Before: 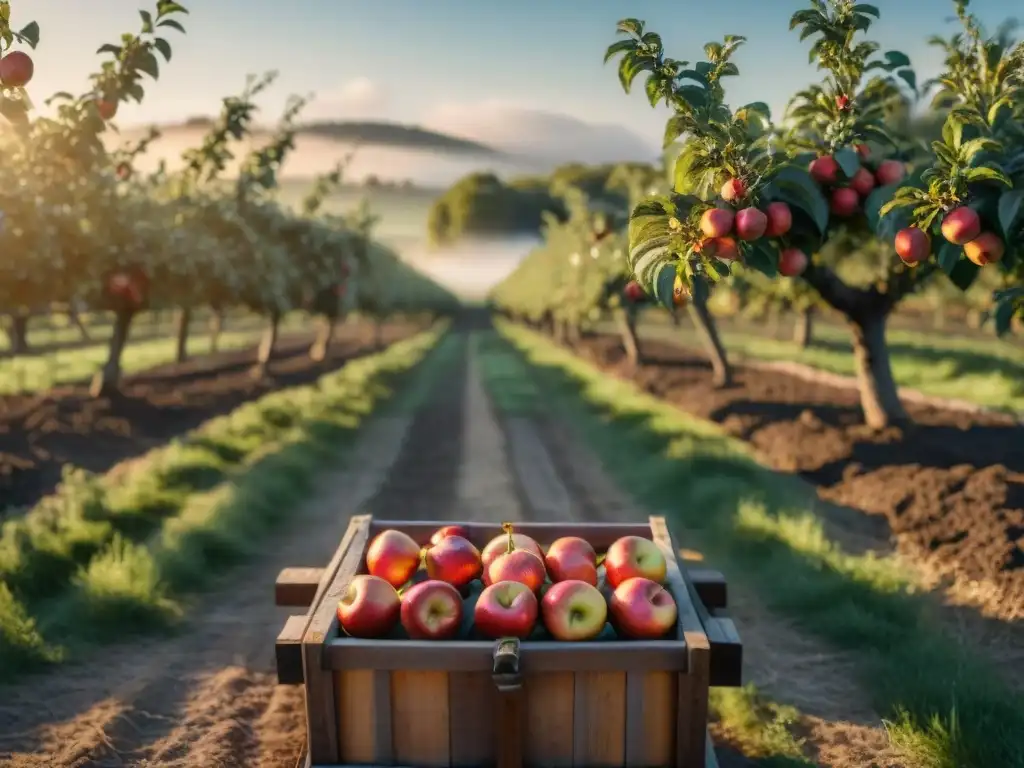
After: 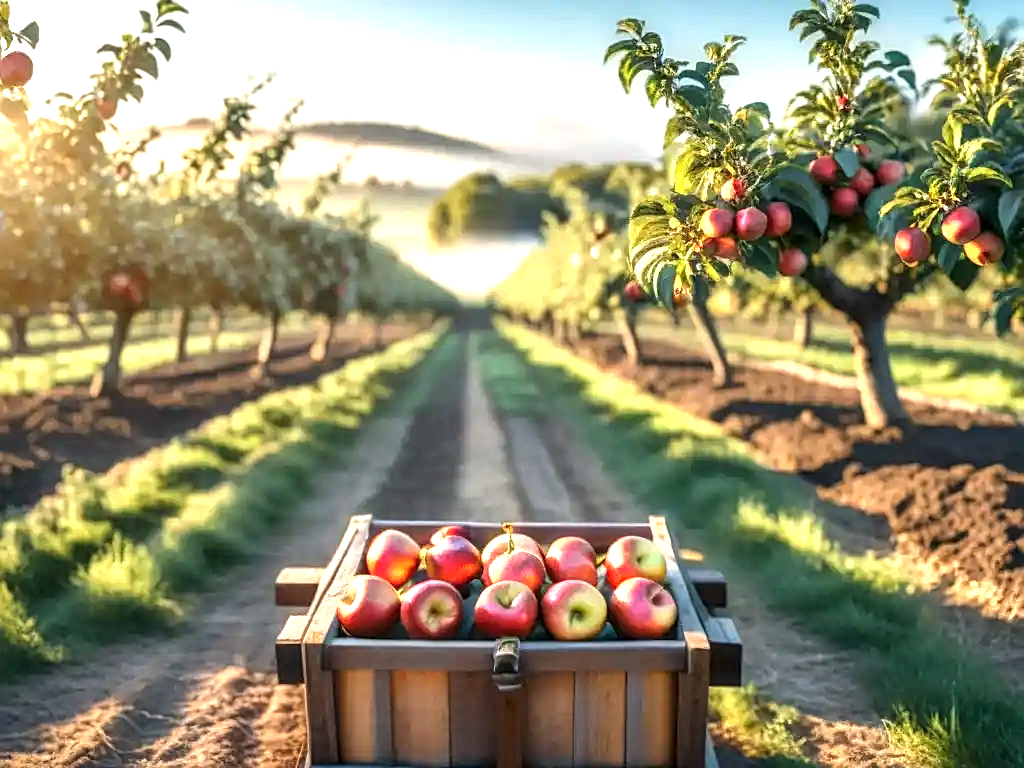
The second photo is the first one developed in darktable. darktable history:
exposure: black level correction 0, exposure 1.1 EV, compensate highlight preservation false
sharpen: on, module defaults
local contrast: detail 130%
